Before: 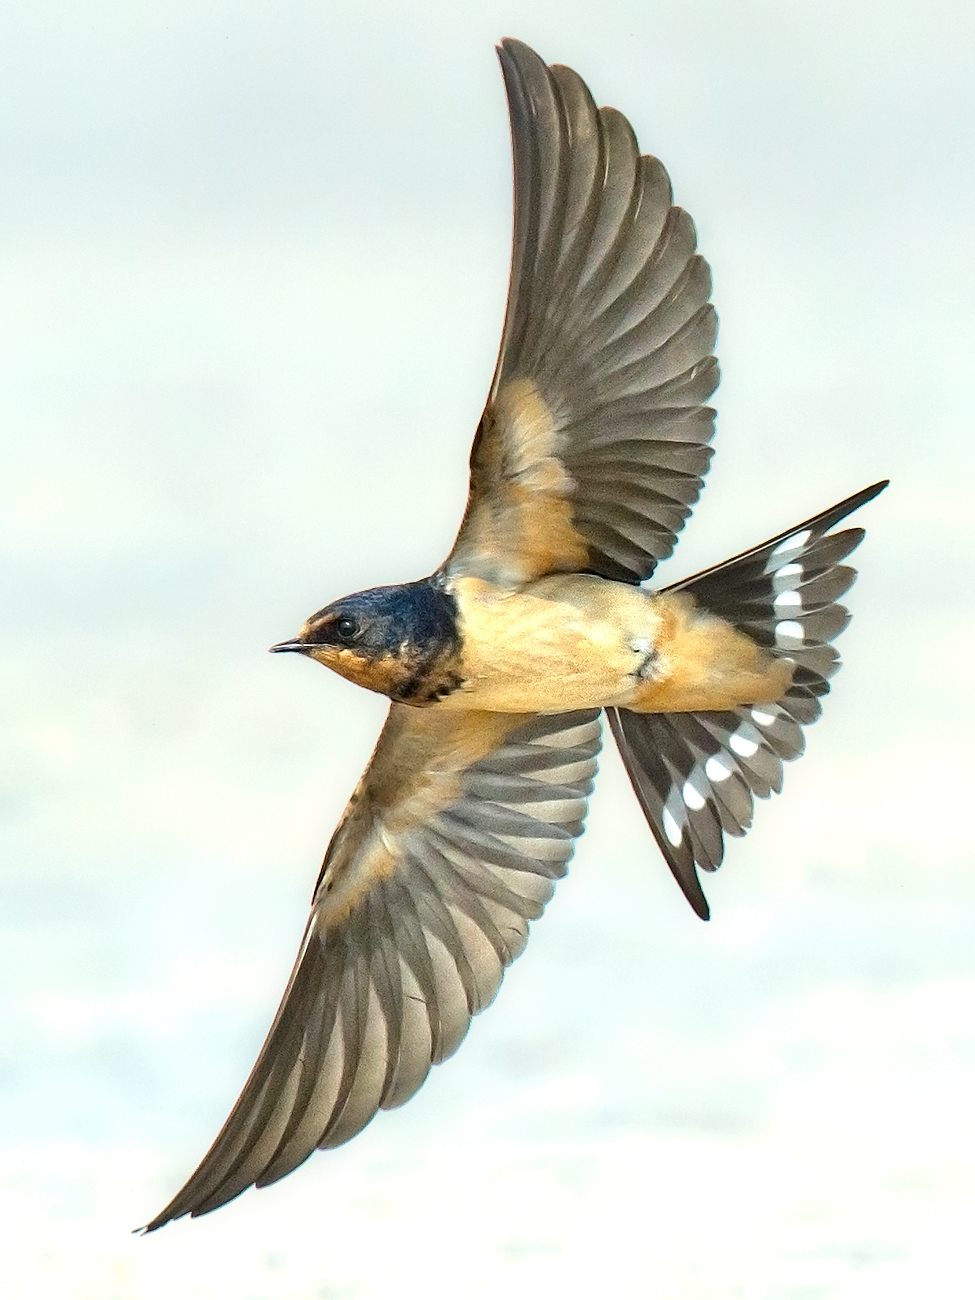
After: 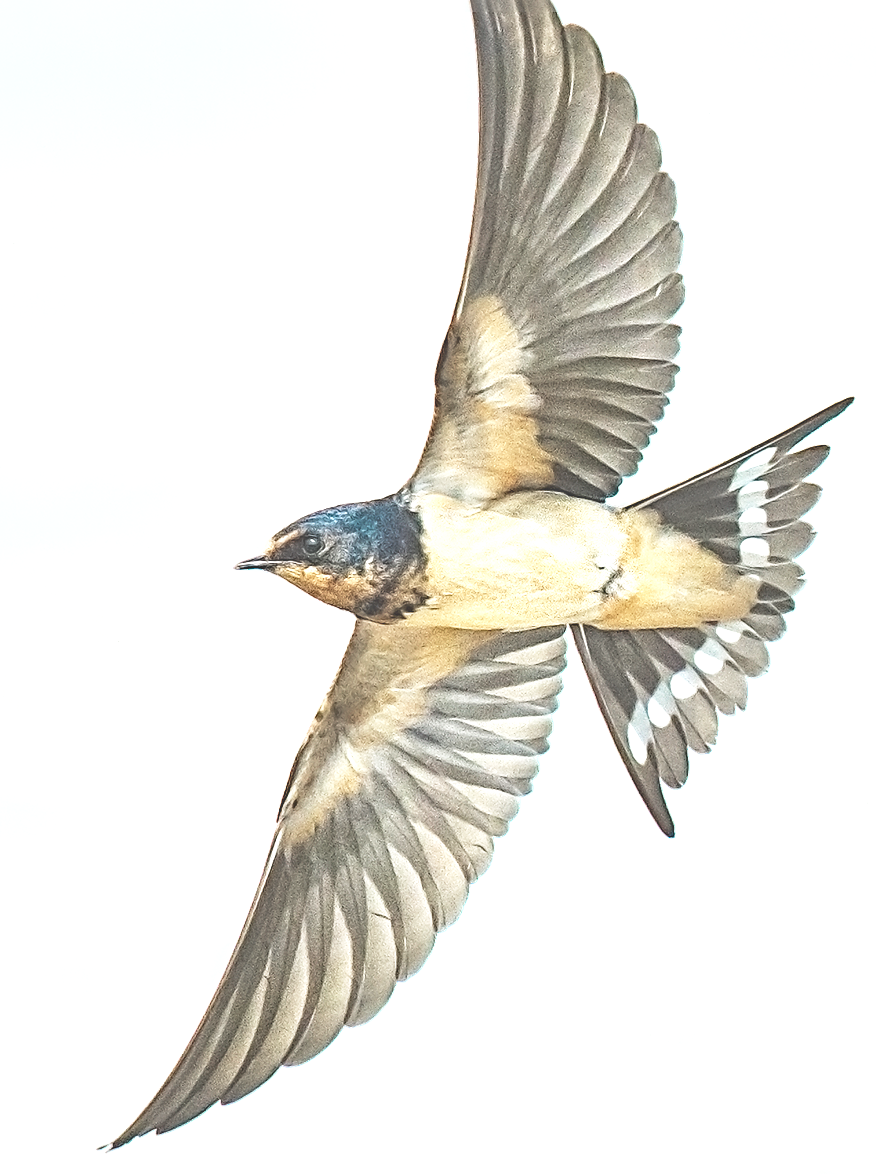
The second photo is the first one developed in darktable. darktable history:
crop: left 3.627%, top 6.401%, right 6.466%, bottom 3.268%
color zones: curves: ch0 [(0.254, 0.492) (0.724, 0.62)]; ch1 [(0.25, 0.528) (0.719, 0.796)]; ch2 [(0, 0.472) (0.25, 0.5) (0.73, 0.184)]
base curve: curves: ch0 [(0, 0) (0.032, 0.037) (0.105, 0.228) (0.435, 0.76) (0.856, 0.983) (1, 1)], preserve colors none
sharpen: radius 4.862
exposure: black level correction -0.087, compensate highlight preservation false
local contrast: detail 155%
